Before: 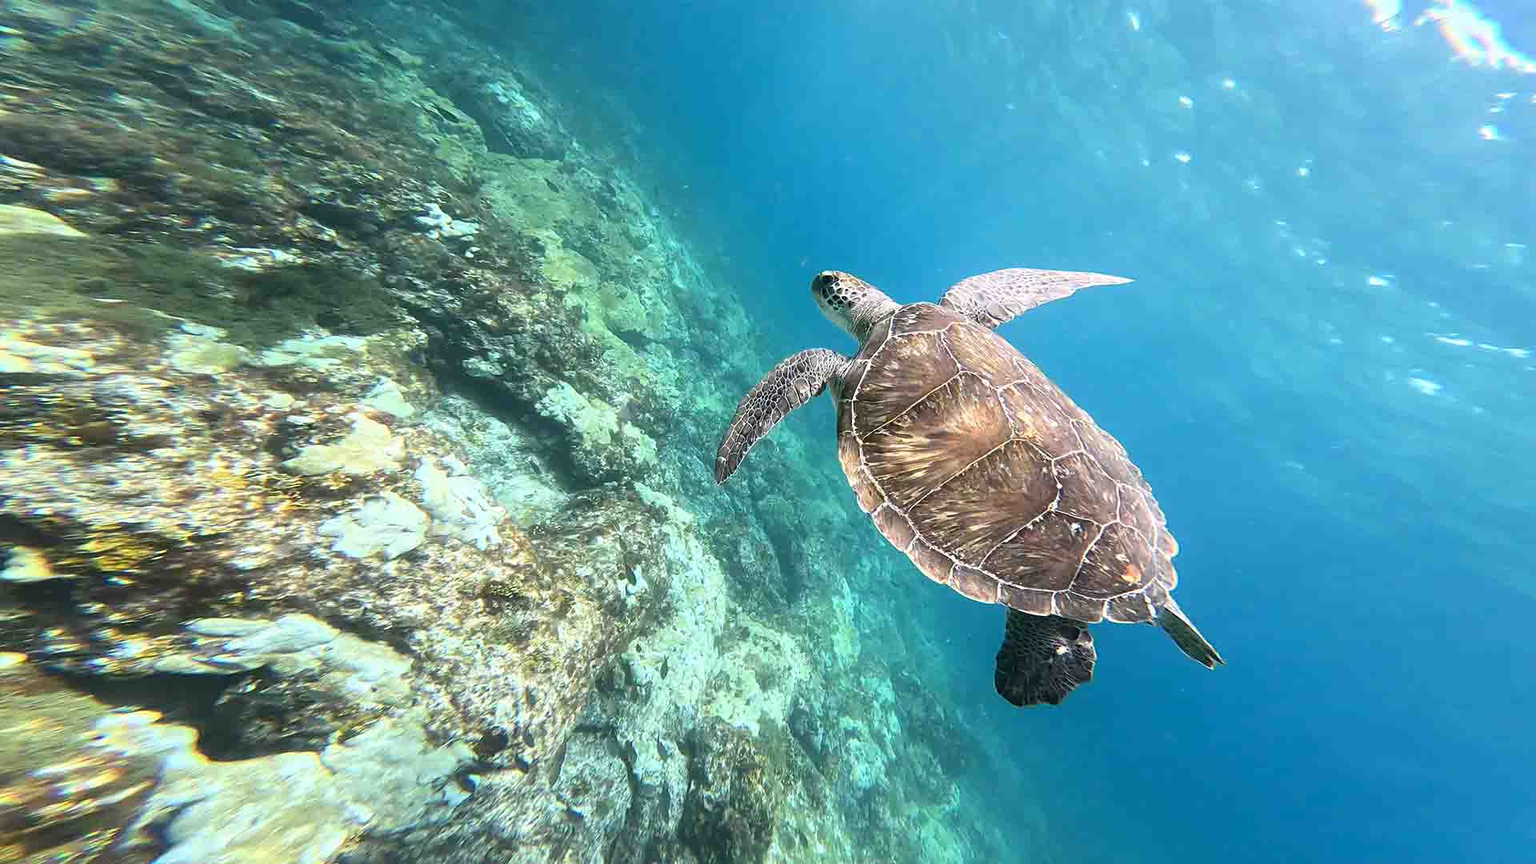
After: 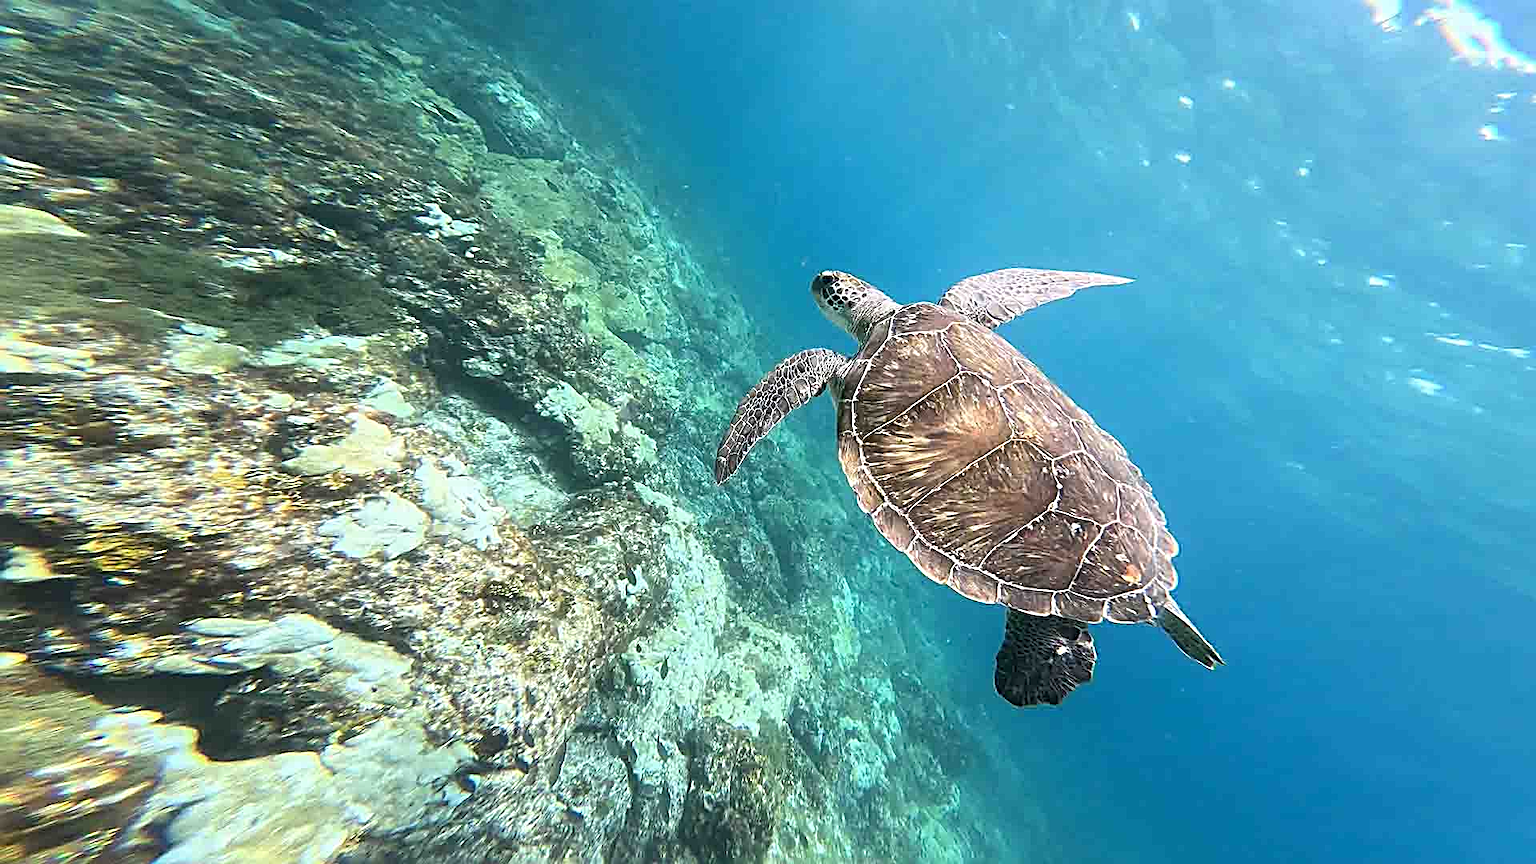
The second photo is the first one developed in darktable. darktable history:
sharpen: radius 2.848, amount 0.705
